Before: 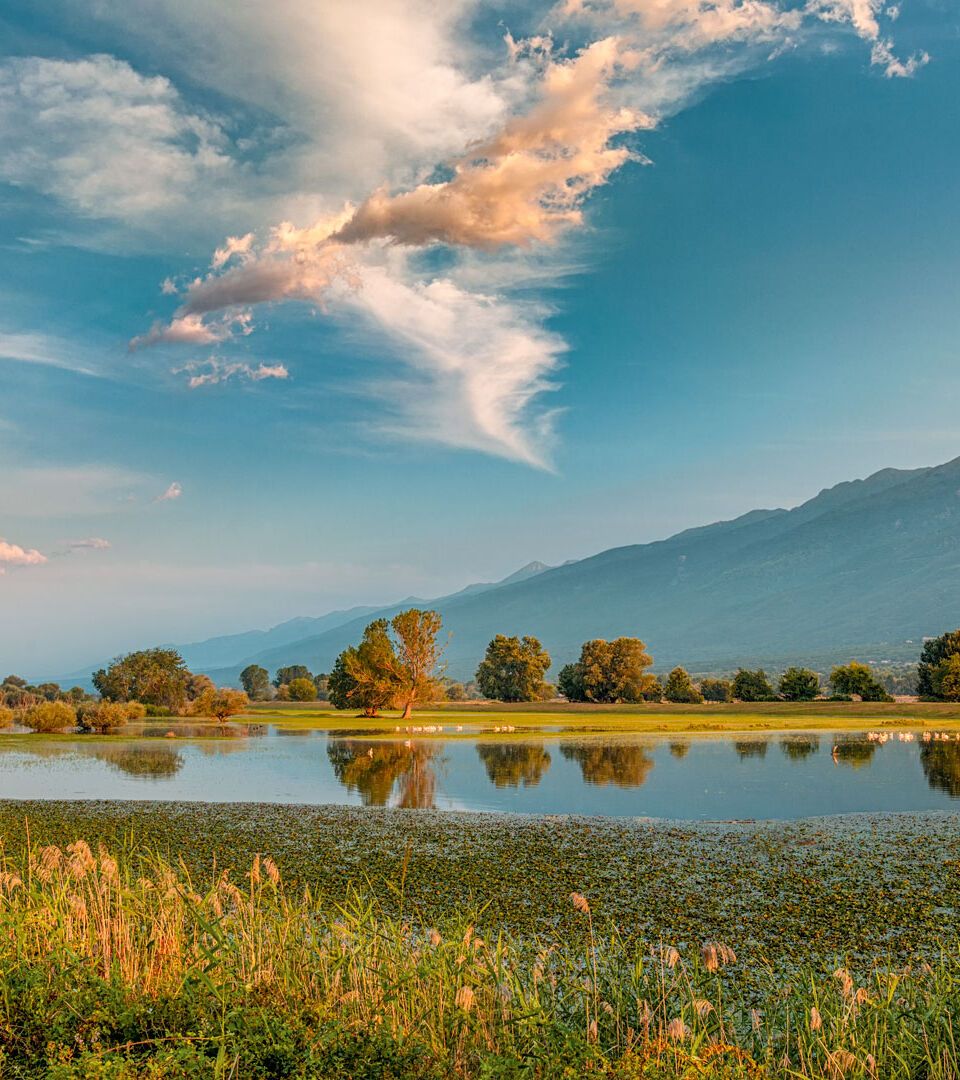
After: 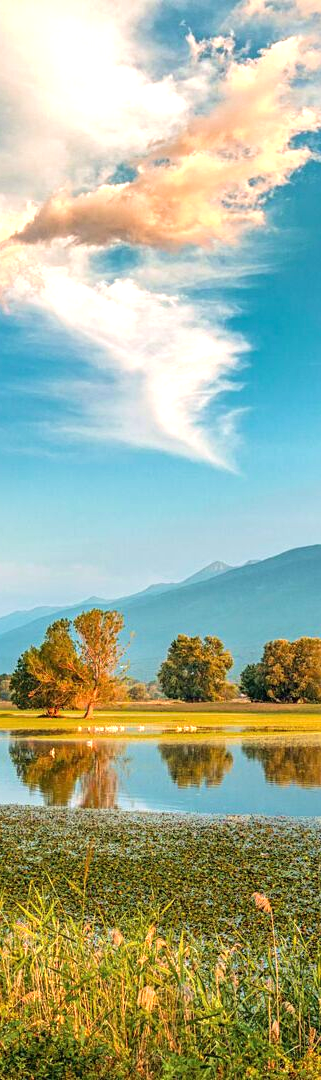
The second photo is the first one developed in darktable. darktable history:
crop: left 33.16%, right 33.345%
velvia: on, module defaults
exposure: black level correction 0, exposure 0.698 EV, compensate highlight preservation false
